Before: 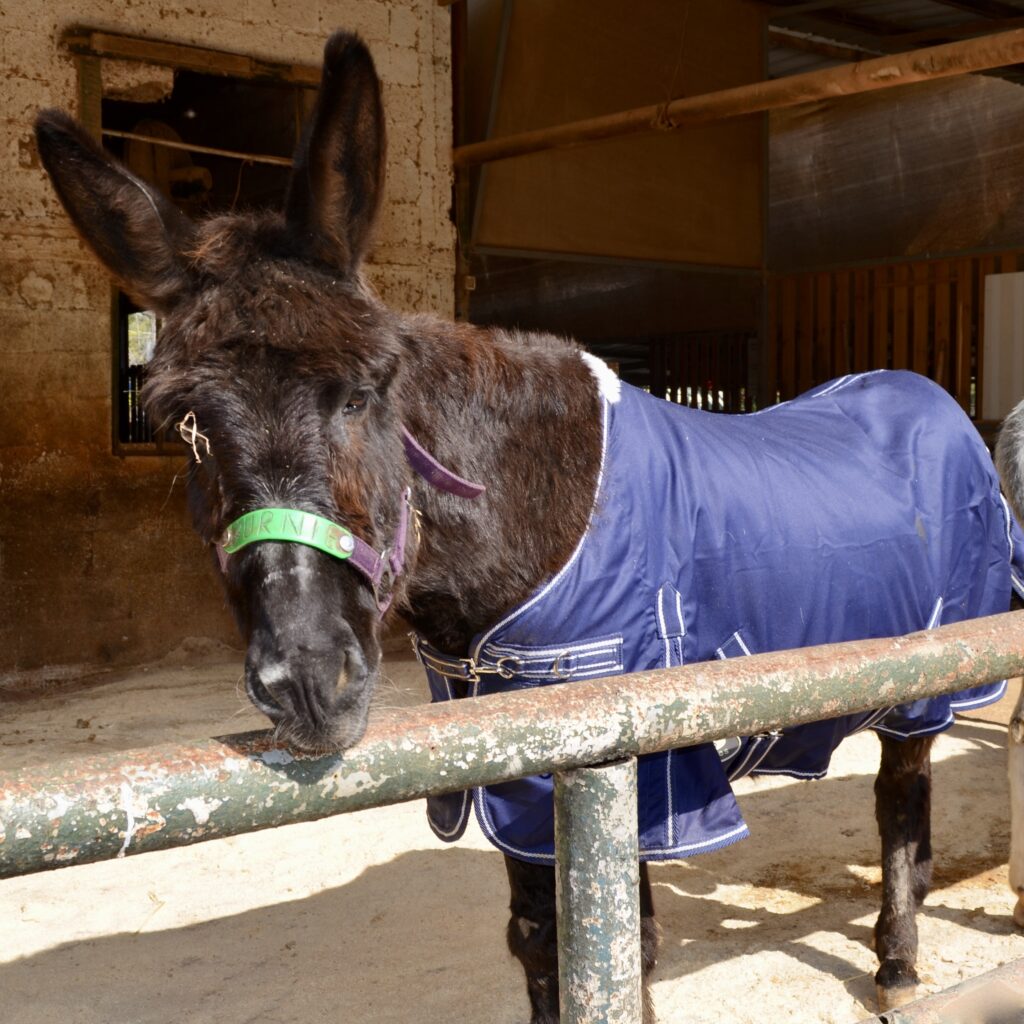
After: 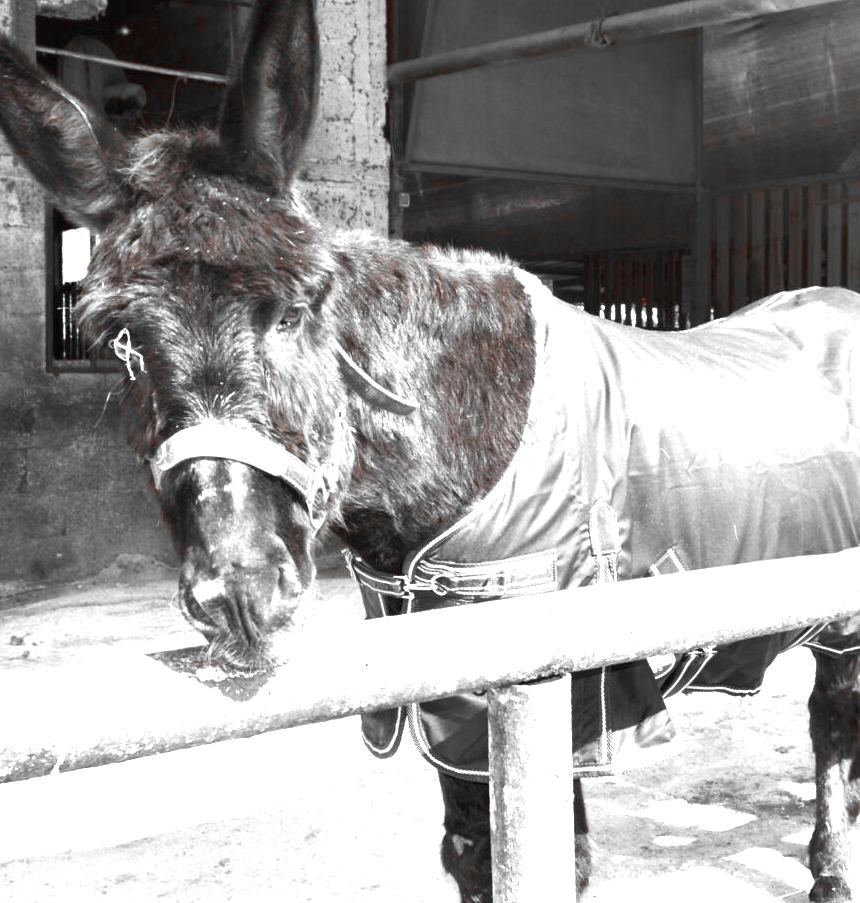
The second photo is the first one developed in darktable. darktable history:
crop: left 6.446%, top 8.188%, right 9.538%, bottom 3.548%
exposure: black level correction 0, exposure 1.9 EV, compensate highlight preservation false
color zones: curves: ch1 [(0, 0.006) (0.094, 0.285) (0.171, 0.001) (0.429, 0.001) (0.571, 0.003) (0.714, 0.004) (0.857, 0.004) (1, 0.006)]
white balance: red 0.967, blue 1.119, emerald 0.756
color balance: mode lift, gamma, gain (sRGB), lift [0.997, 0.979, 1.021, 1.011], gamma [1, 1.084, 0.916, 0.998], gain [1, 0.87, 1.13, 1.101], contrast 4.55%, contrast fulcrum 38.24%, output saturation 104.09%
